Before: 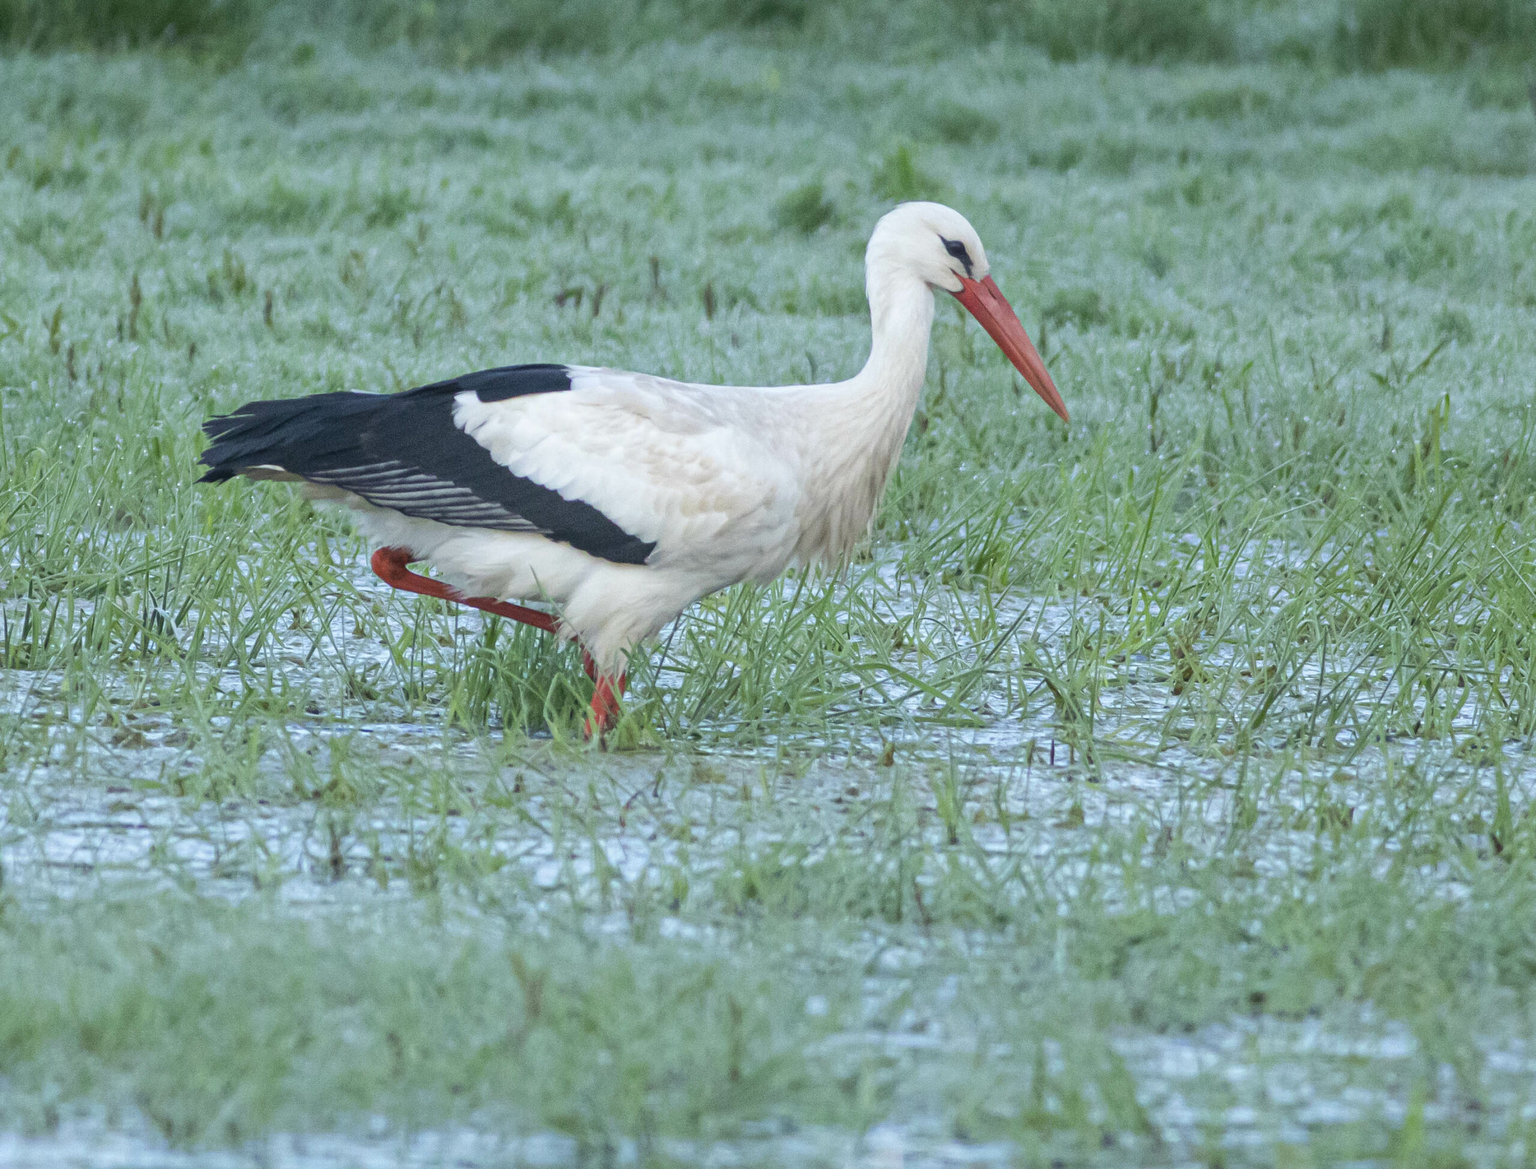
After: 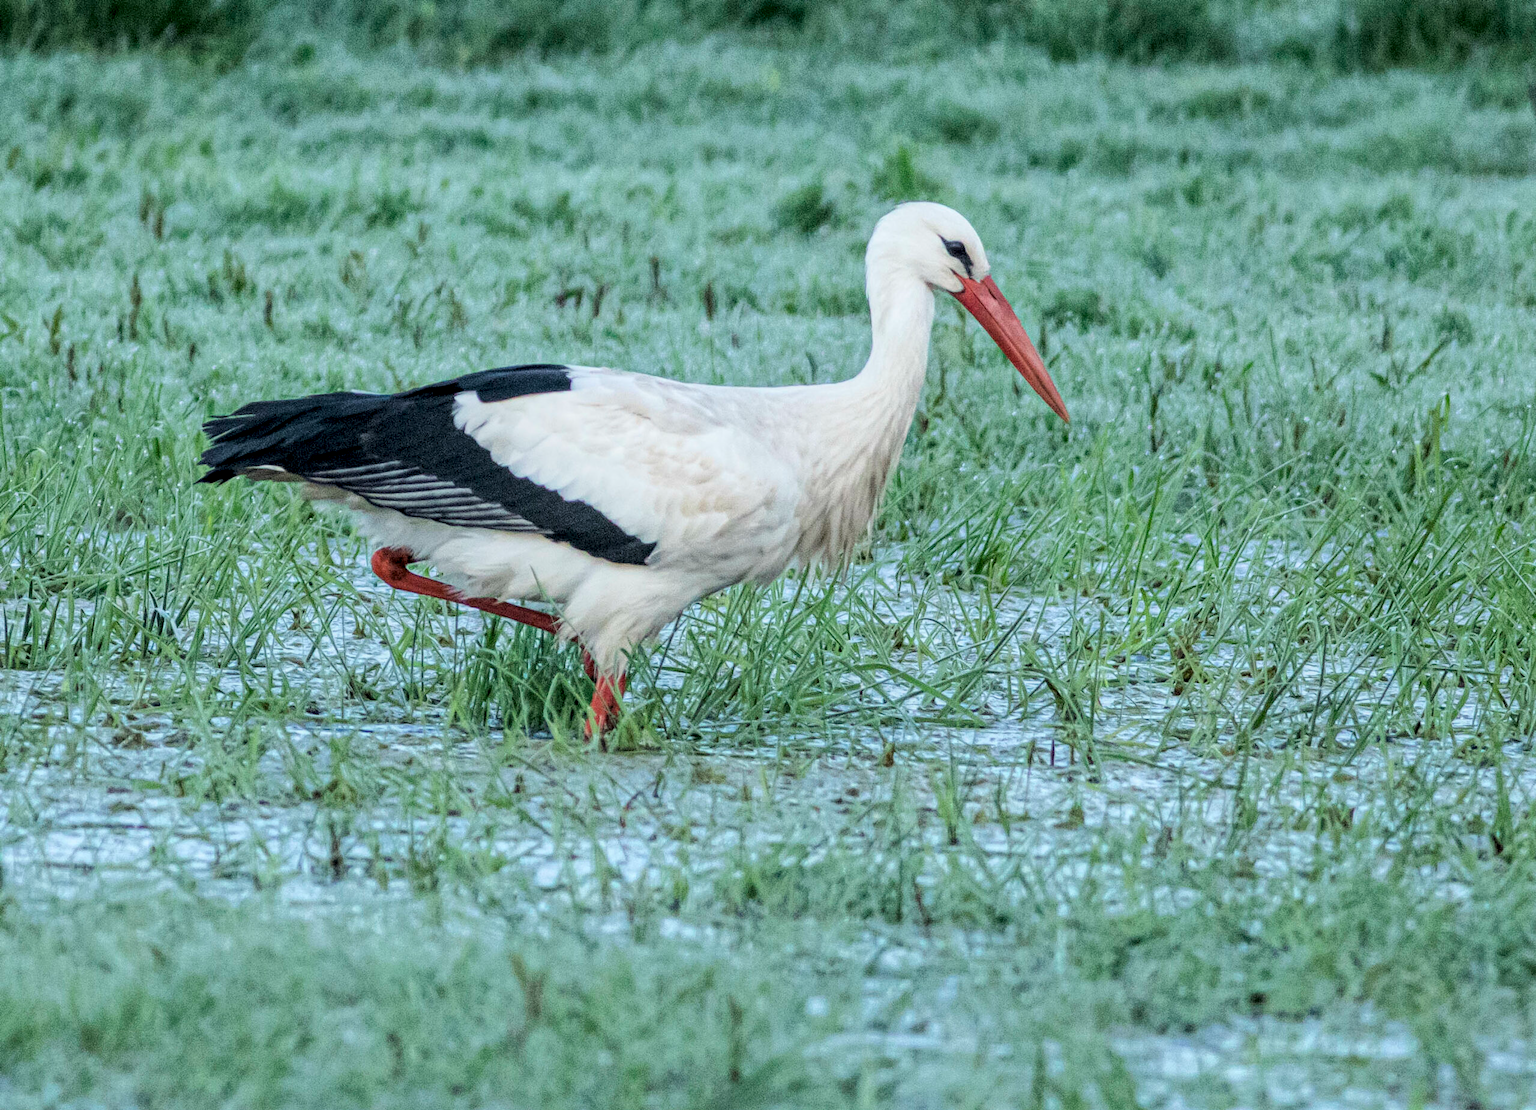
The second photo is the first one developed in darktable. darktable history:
crop and rotate: top 0.007%, bottom 5.056%
local contrast: highlights 105%, shadows 98%, detail 201%, midtone range 0.2
filmic rgb: black relative exposure -5.13 EV, white relative exposure 4 EV, hardness 2.89, contrast 1.189, color science v6 (2022)
